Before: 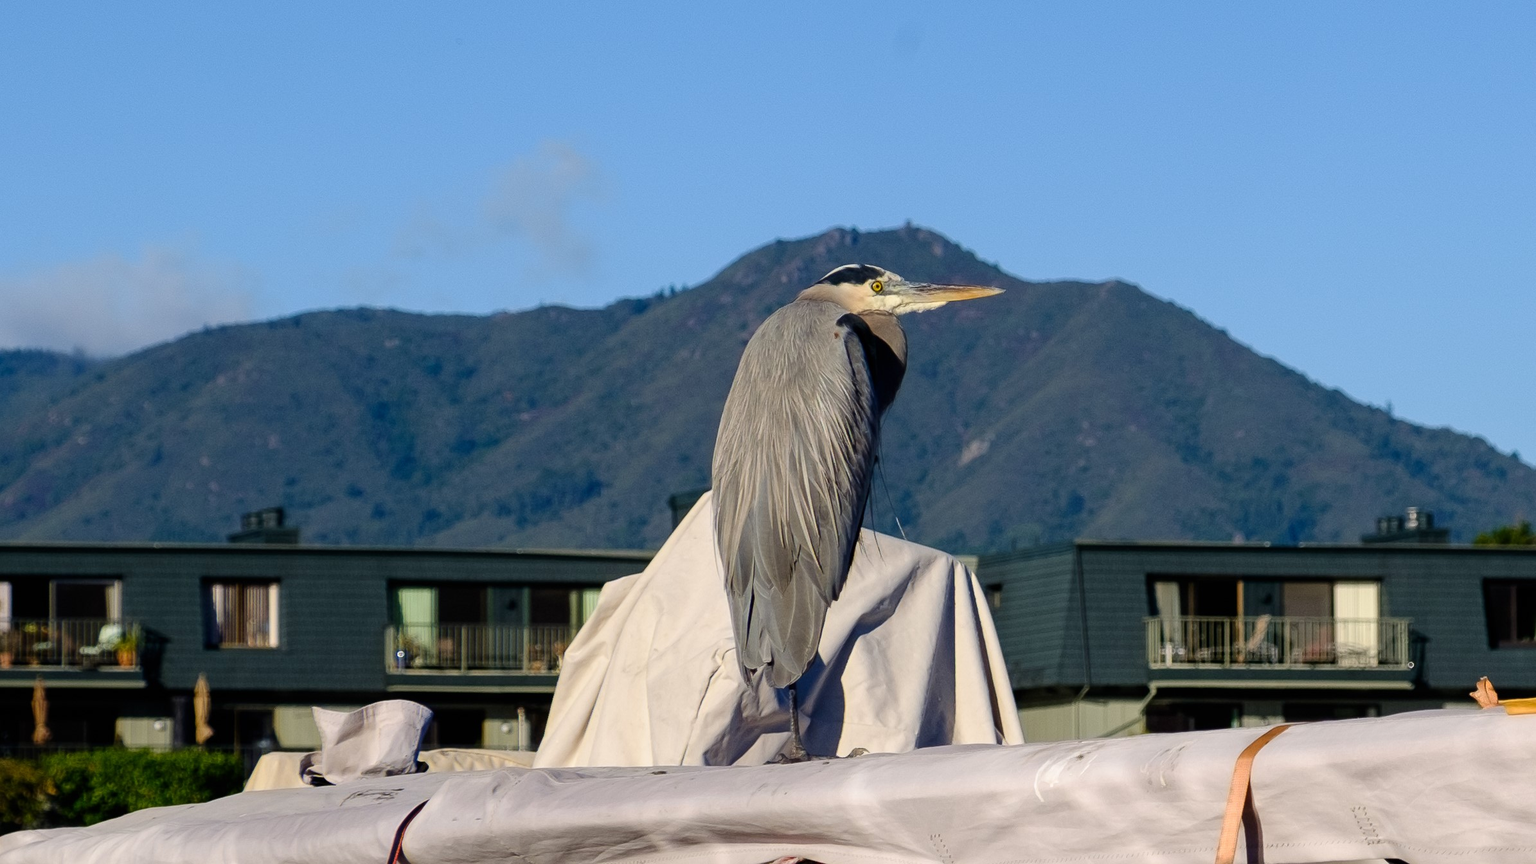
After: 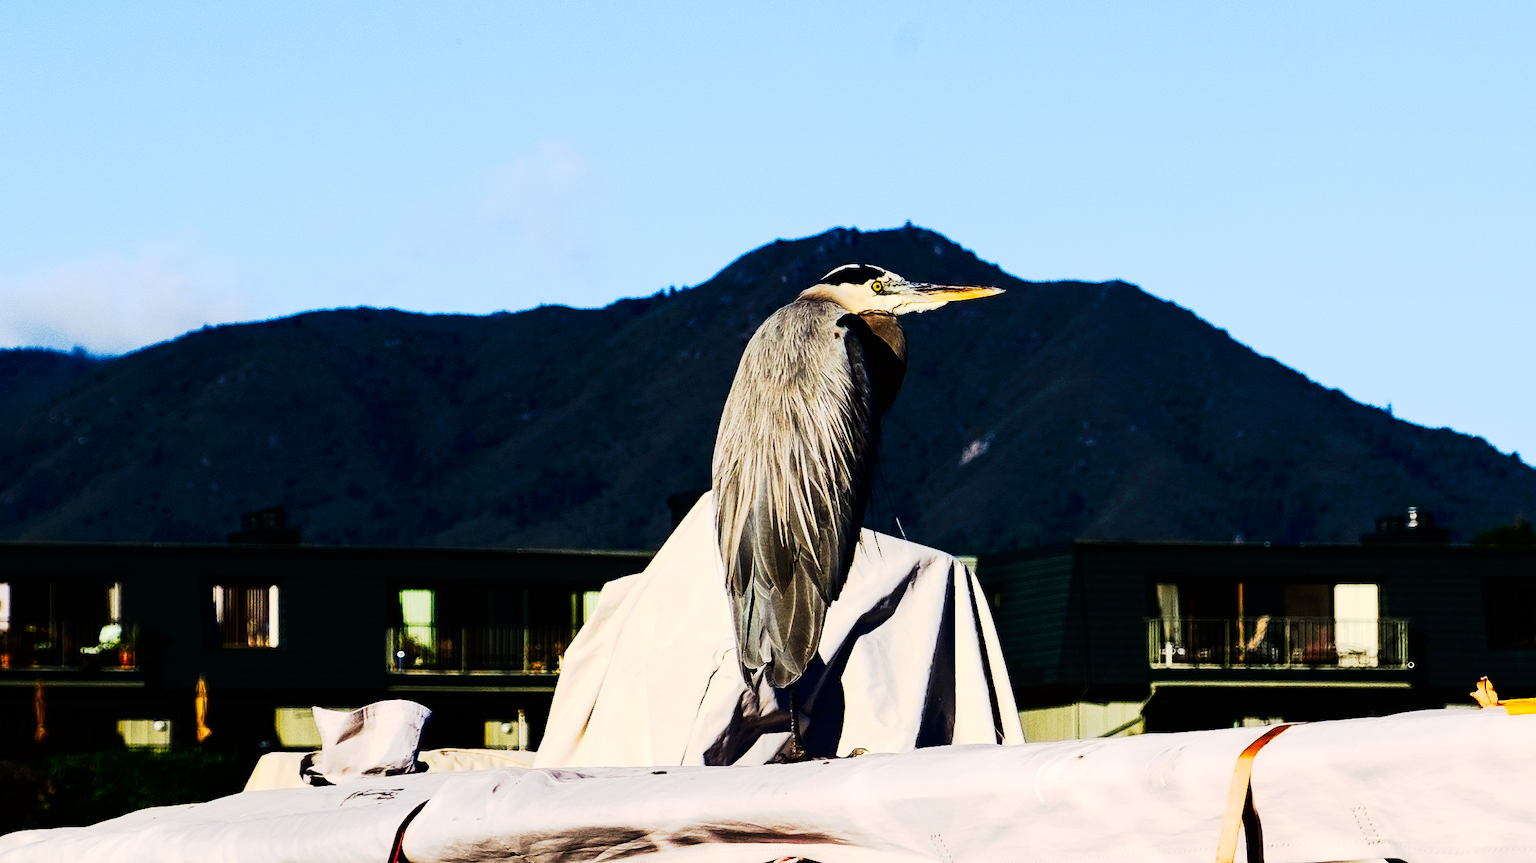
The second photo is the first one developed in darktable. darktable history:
tone curve: curves: ch0 [(0, 0) (0.003, 0.005) (0.011, 0.006) (0.025, 0.004) (0.044, 0.004) (0.069, 0.007) (0.1, 0.014) (0.136, 0.018) (0.177, 0.034) (0.224, 0.065) (0.277, 0.089) (0.335, 0.143) (0.399, 0.219) (0.468, 0.327) (0.543, 0.455) (0.623, 0.63) (0.709, 0.786) (0.801, 0.87) (0.898, 0.922) (1, 1)], preserve colors none
contrast brightness saturation: contrast 0.4, brightness 0.05, saturation 0.25
